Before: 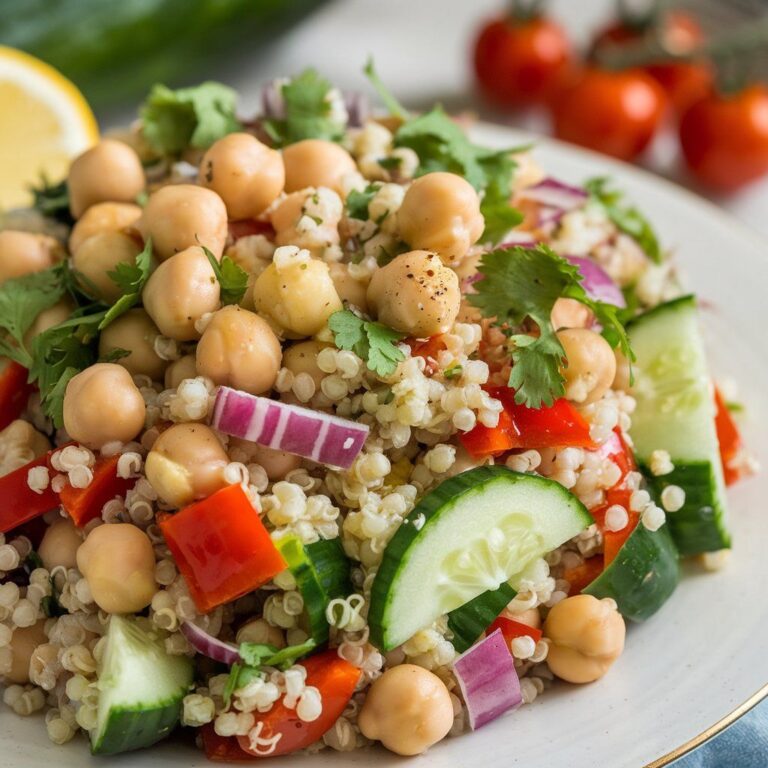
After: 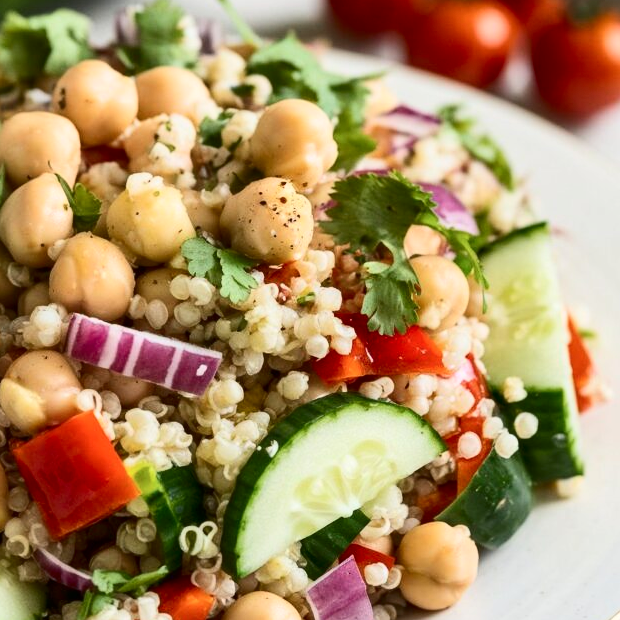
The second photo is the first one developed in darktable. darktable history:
crop: left 19.159%, top 9.58%, bottom 9.58%
contrast brightness saturation: contrast 0.28
